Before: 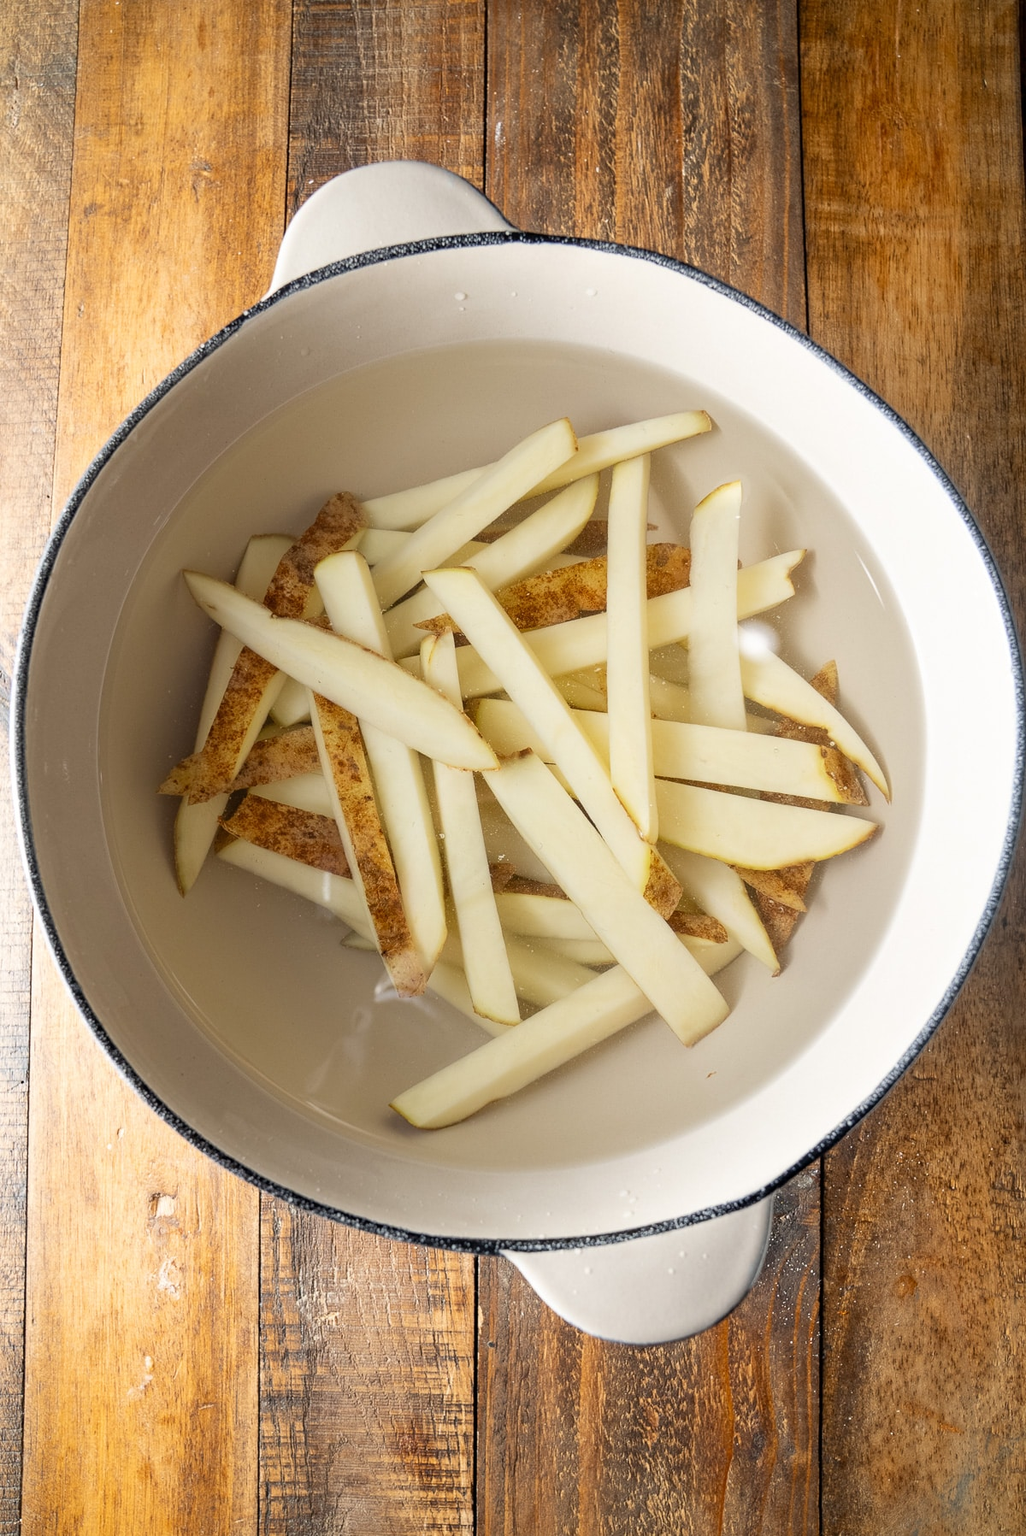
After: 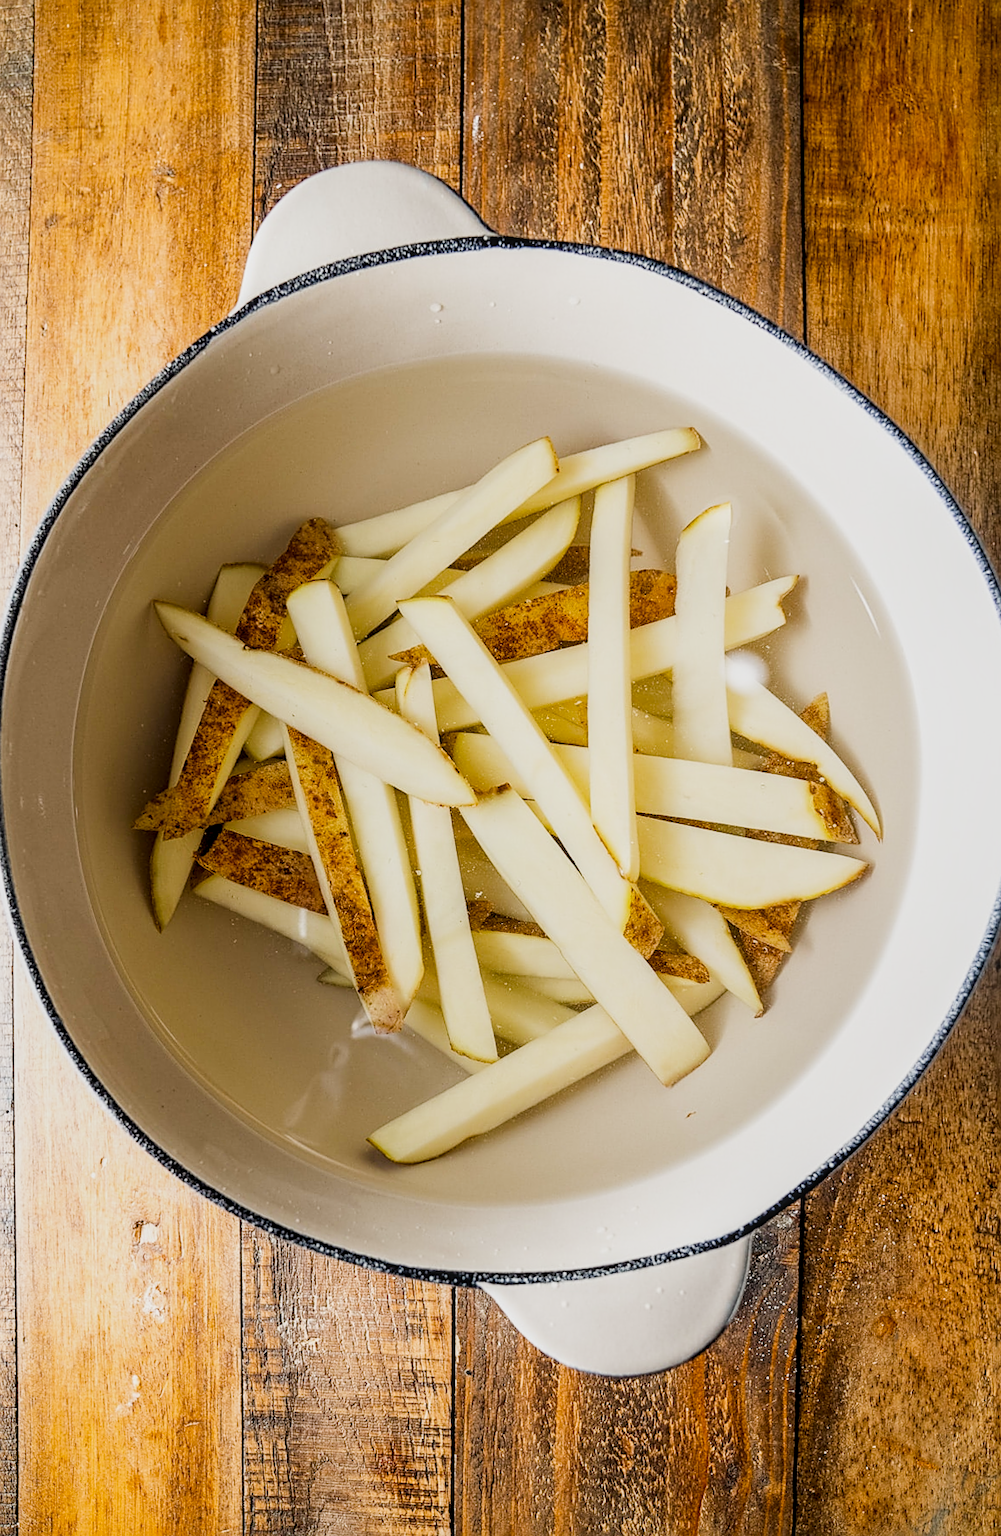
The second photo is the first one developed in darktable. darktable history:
rotate and perspective: rotation 0.074°, lens shift (vertical) 0.096, lens shift (horizontal) -0.041, crop left 0.043, crop right 0.952, crop top 0.024, crop bottom 0.979
sharpen: on, module defaults
sigmoid: contrast 1.54, target black 0
color balance: output saturation 110%
local contrast: on, module defaults
